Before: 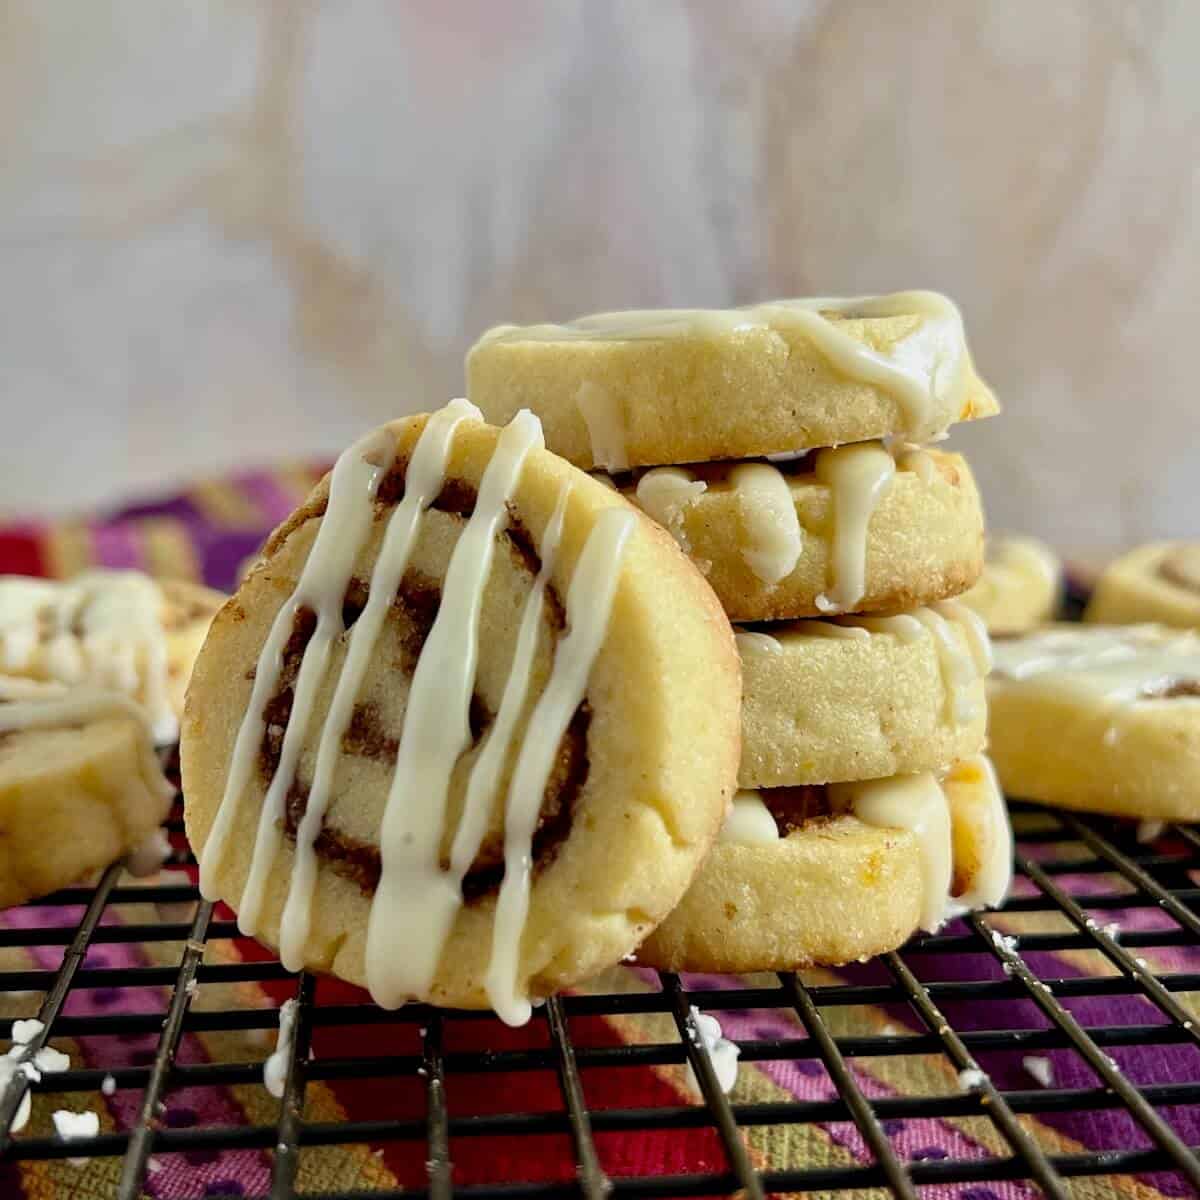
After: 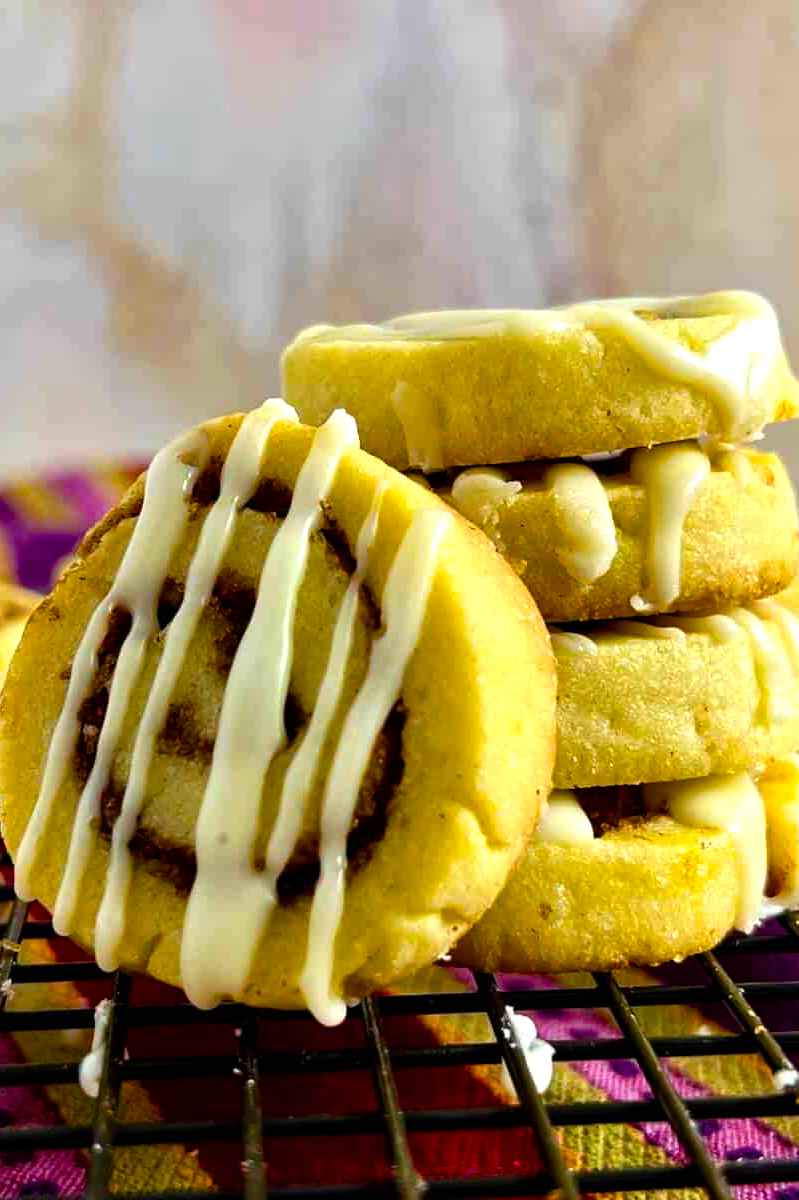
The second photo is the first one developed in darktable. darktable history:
color balance rgb: linear chroma grading › global chroma 9%, perceptual saturation grading › global saturation 36%, perceptual saturation grading › shadows 35%, perceptual brilliance grading › global brilliance 15%, perceptual brilliance grading › shadows -35%, global vibrance 15%
crop: left 15.419%, right 17.914%
